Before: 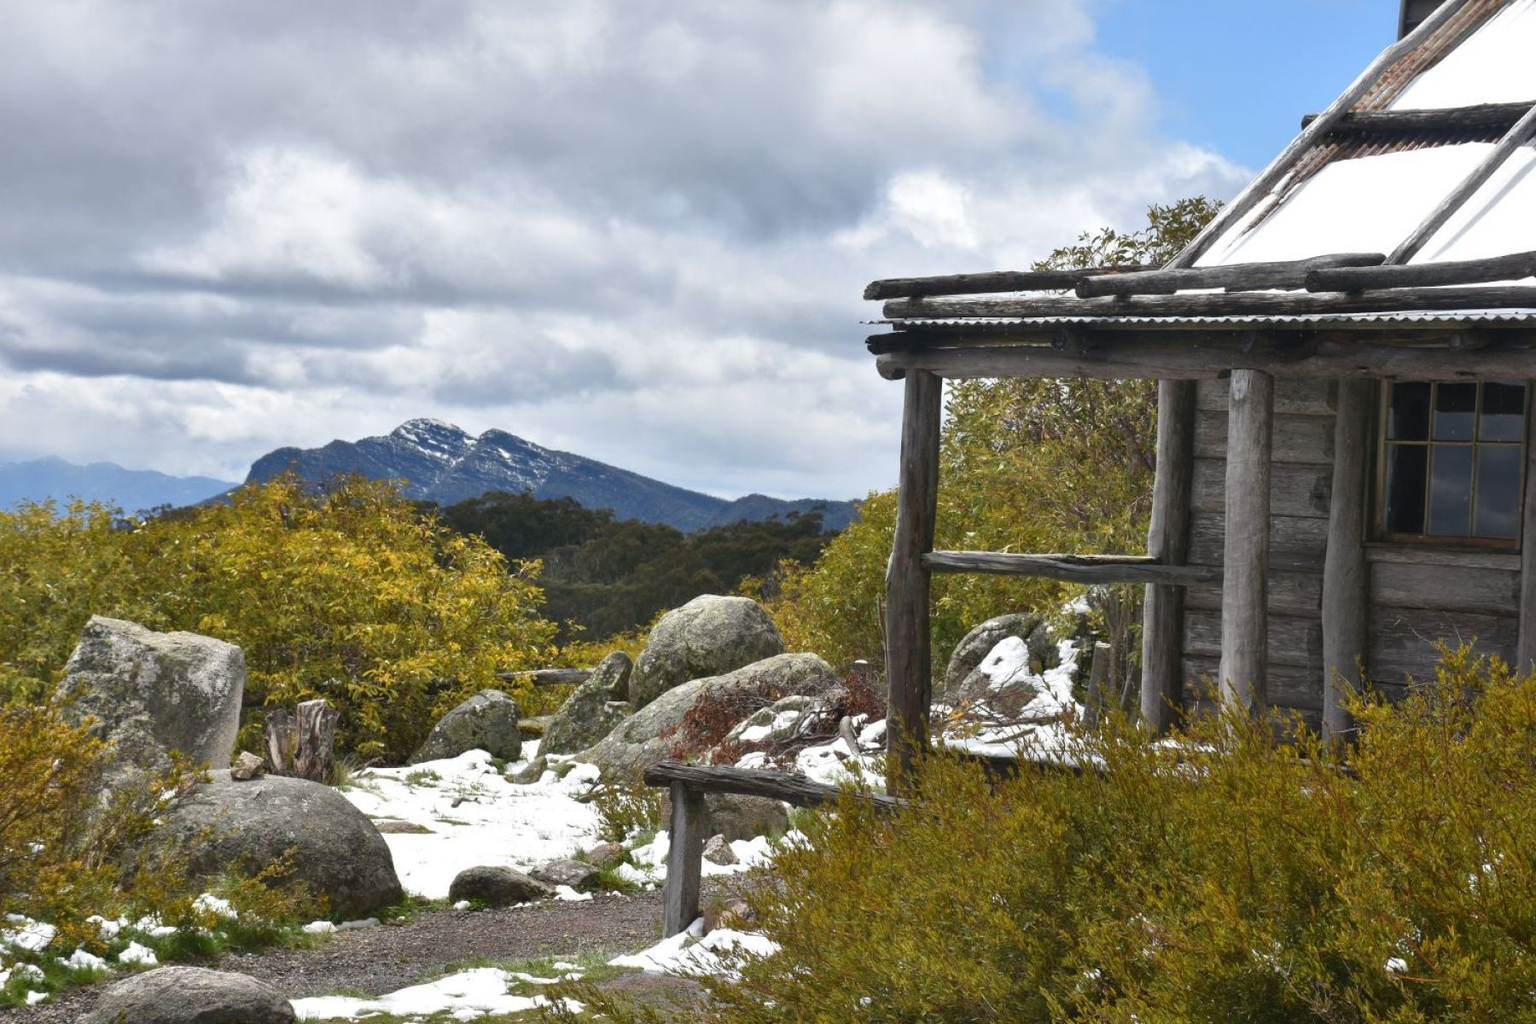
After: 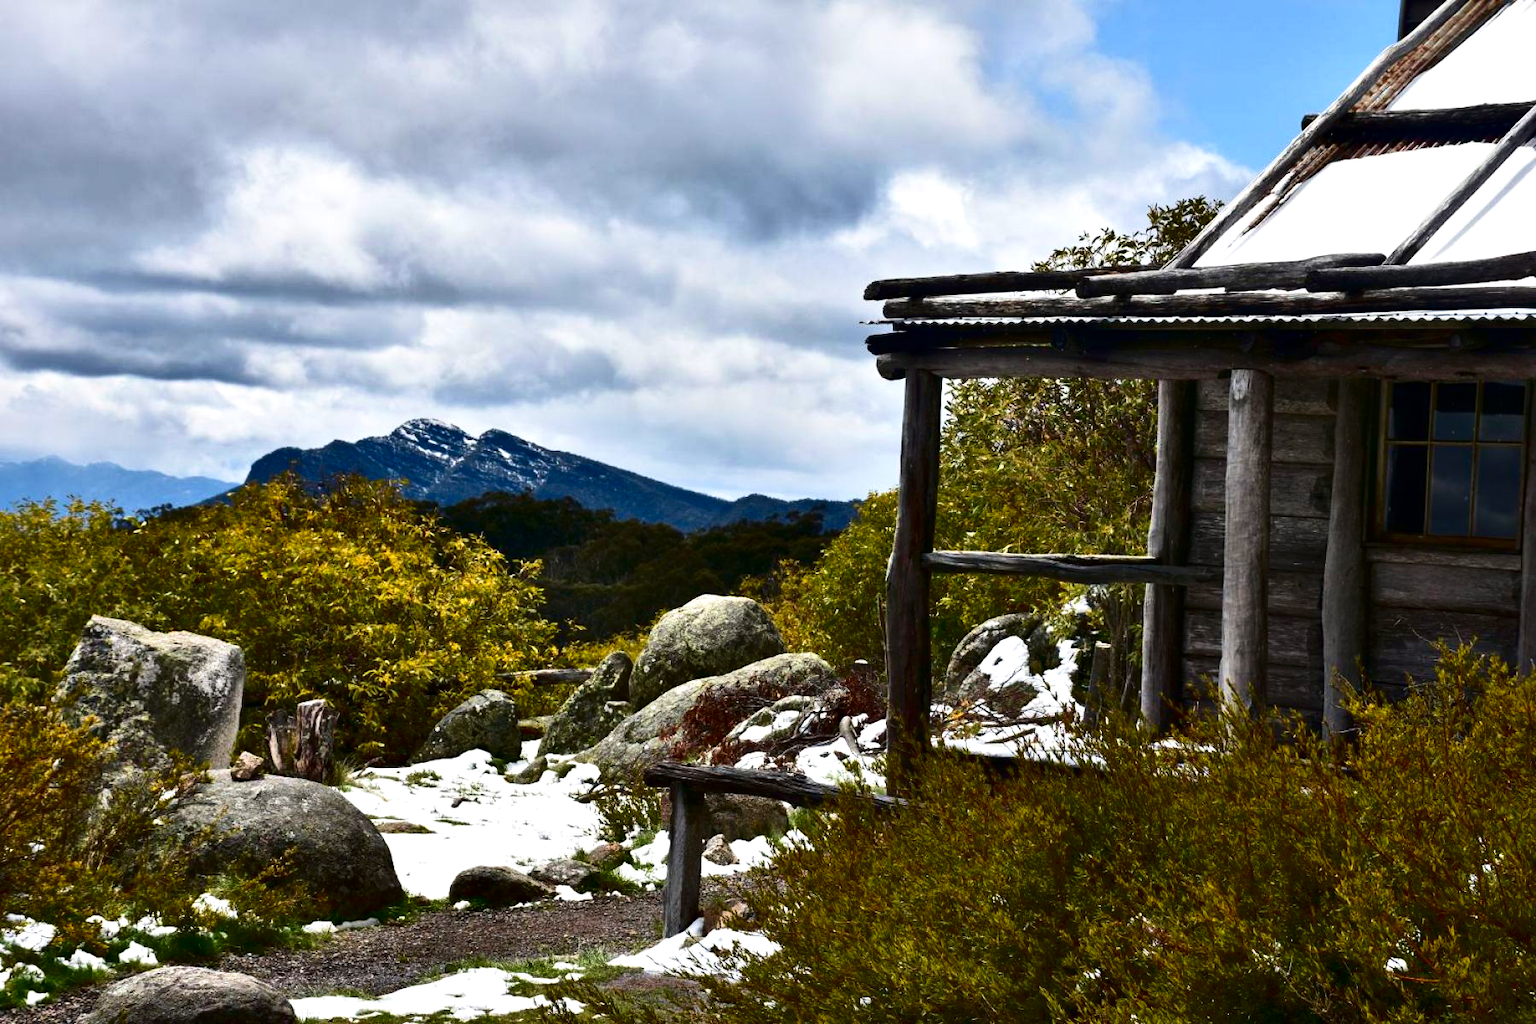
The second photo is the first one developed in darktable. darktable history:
velvia: on, module defaults
contrast equalizer: octaves 7, y [[0.6 ×6], [0.55 ×6], [0 ×6], [0 ×6], [0 ×6]], mix 0.53
contrast brightness saturation: contrast 0.22, brightness -0.19, saturation 0.24
